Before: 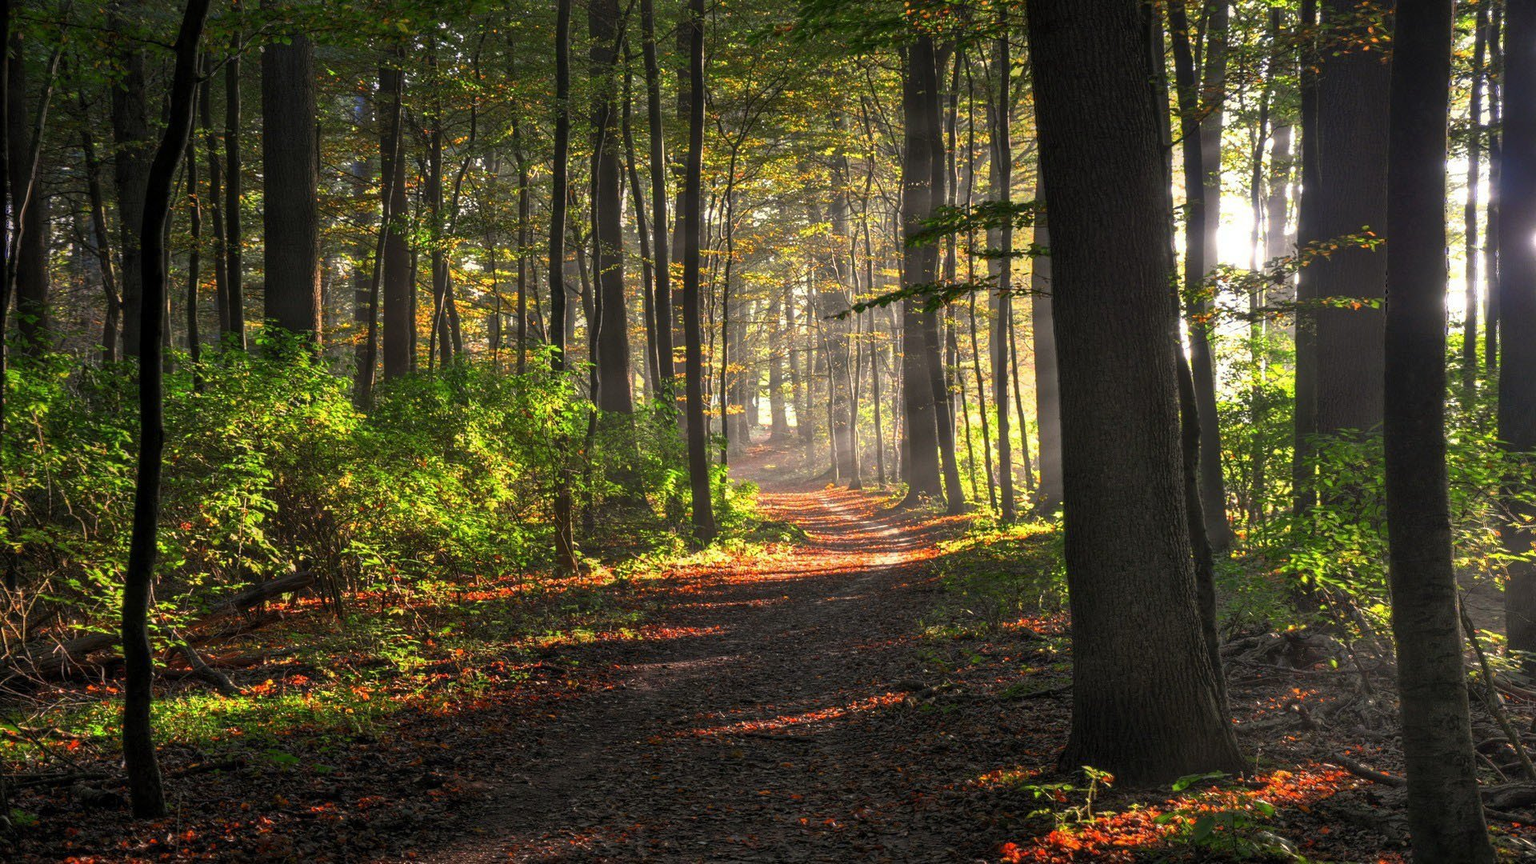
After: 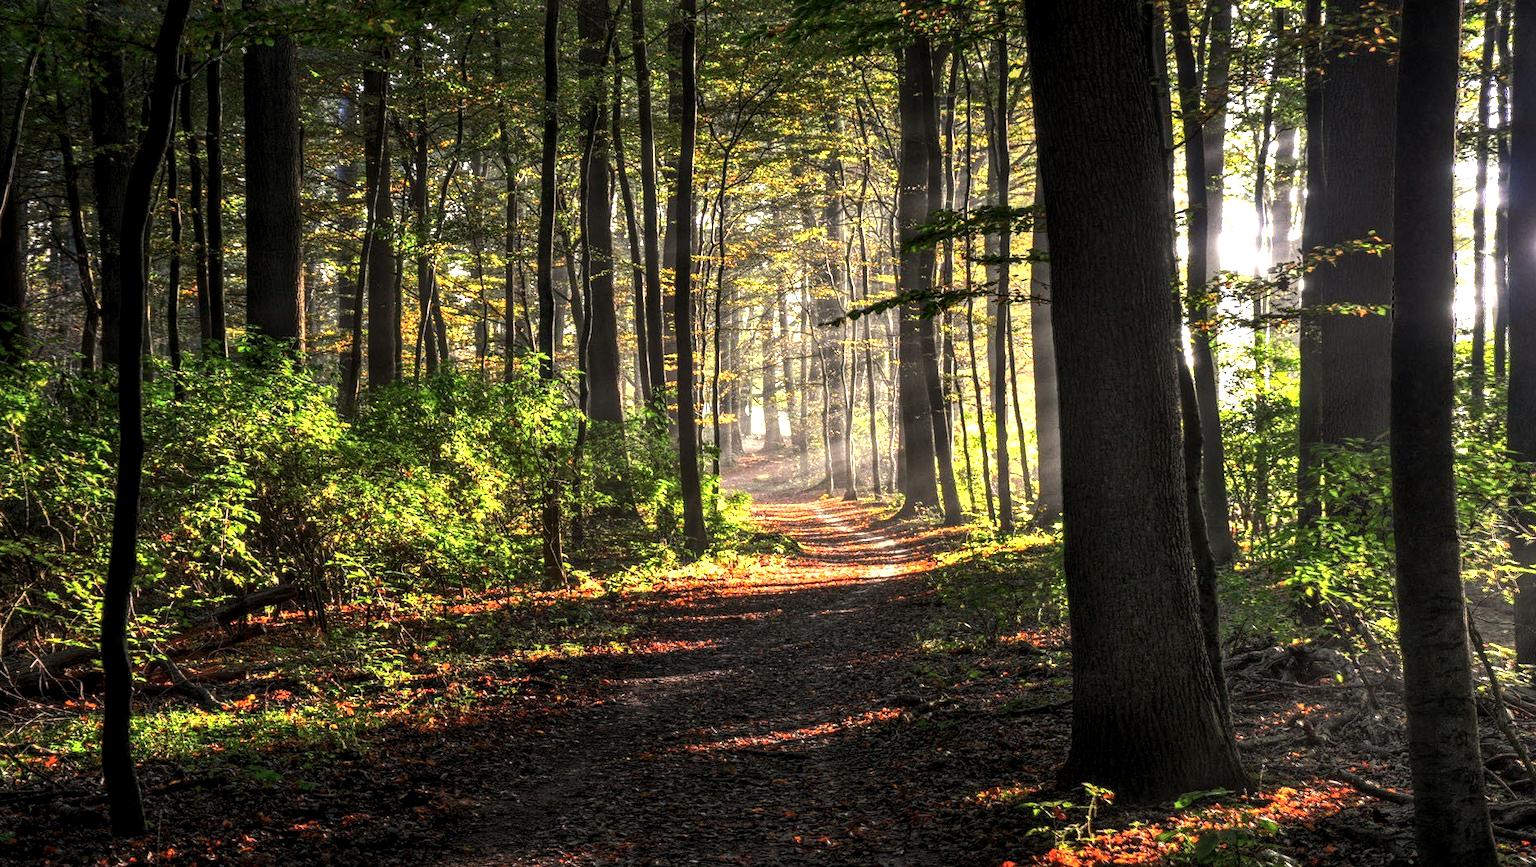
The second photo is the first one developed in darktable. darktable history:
local contrast: detail 142%
tone equalizer: -8 EV -0.734 EV, -7 EV -0.733 EV, -6 EV -0.571 EV, -5 EV -0.397 EV, -3 EV 0.397 EV, -2 EV 0.6 EV, -1 EV 0.685 EV, +0 EV 0.768 EV, edges refinement/feathering 500, mask exposure compensation -1.57 EV, preserve details no
crop and rotate: left 1.513%, right 0.579%, bottom 1.732%
